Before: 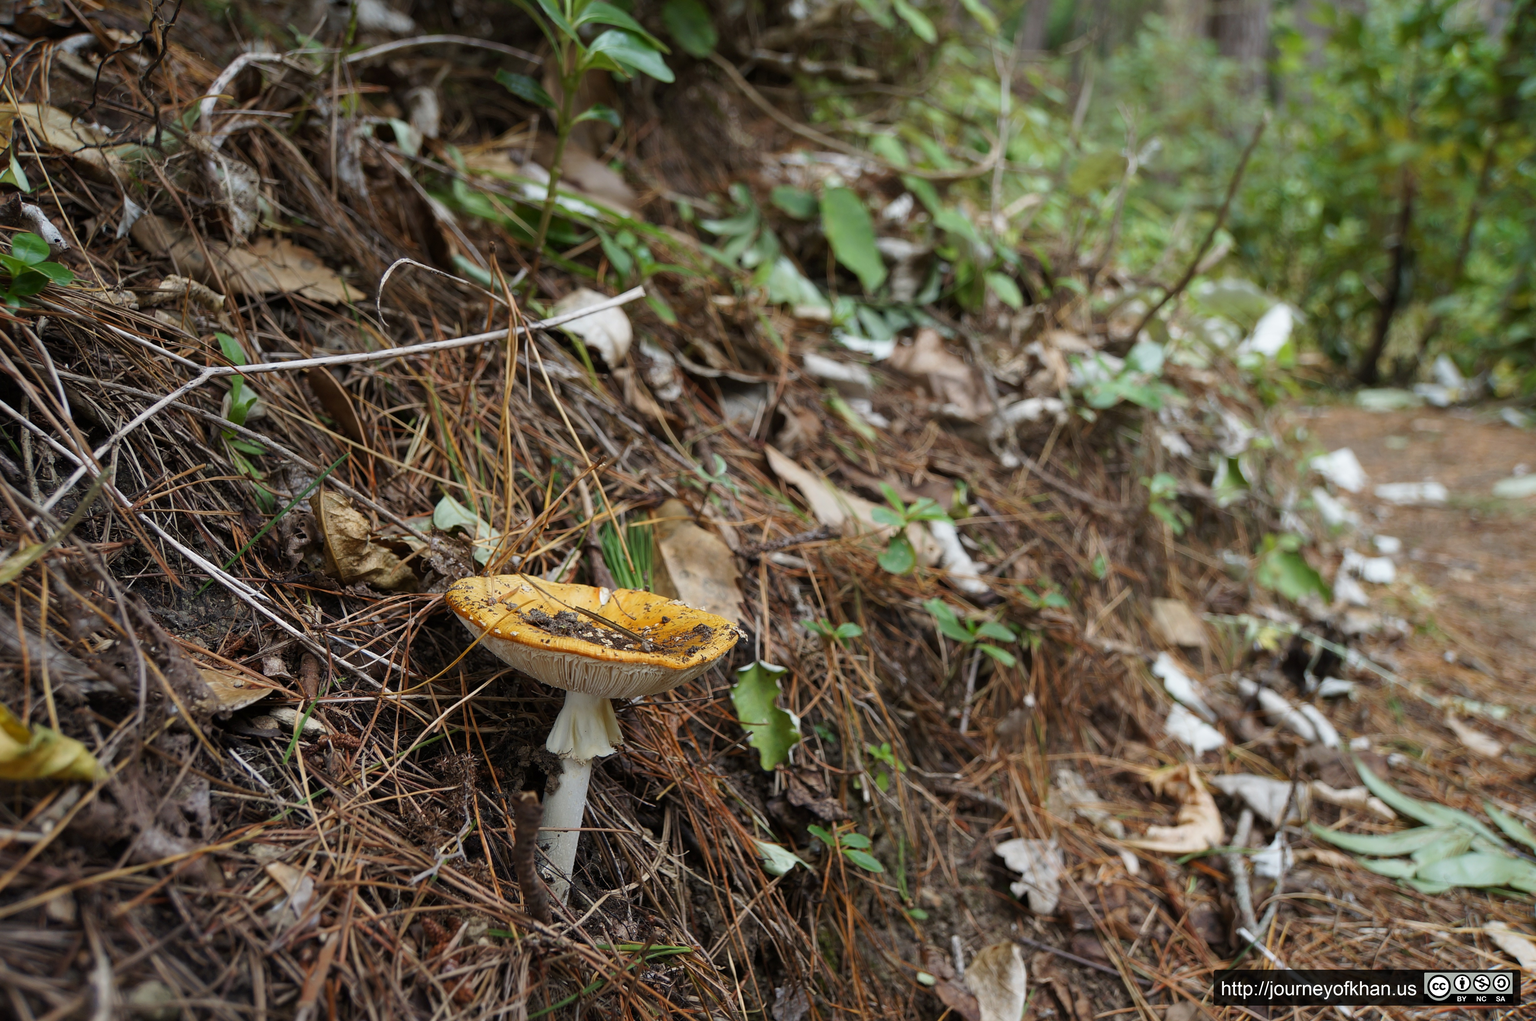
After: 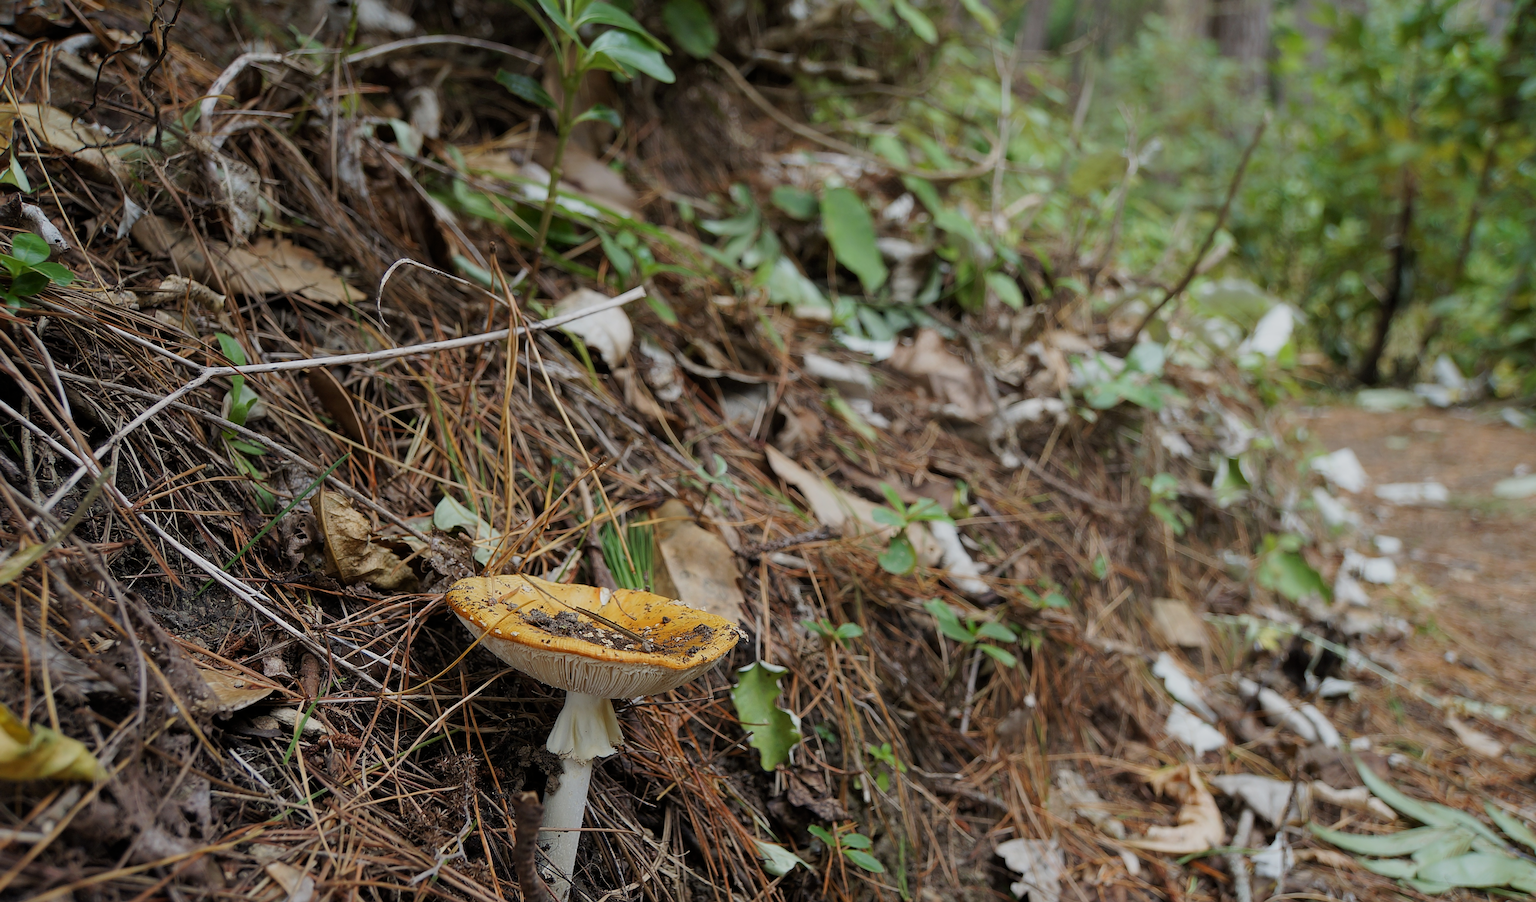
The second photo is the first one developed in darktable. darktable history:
filmic rgb: black relative exposure -16 EV, white relative exposure 4.06 EV, target black luminance 0%, hardness 7.6, latitude 72.29%, contrast 0.903, highlights saturation mix 10.03%, shadows ↔ highlights balance -0.383%
crop and rotate: top 0%, bottom 11.579%
sharpen: on, module defaults
